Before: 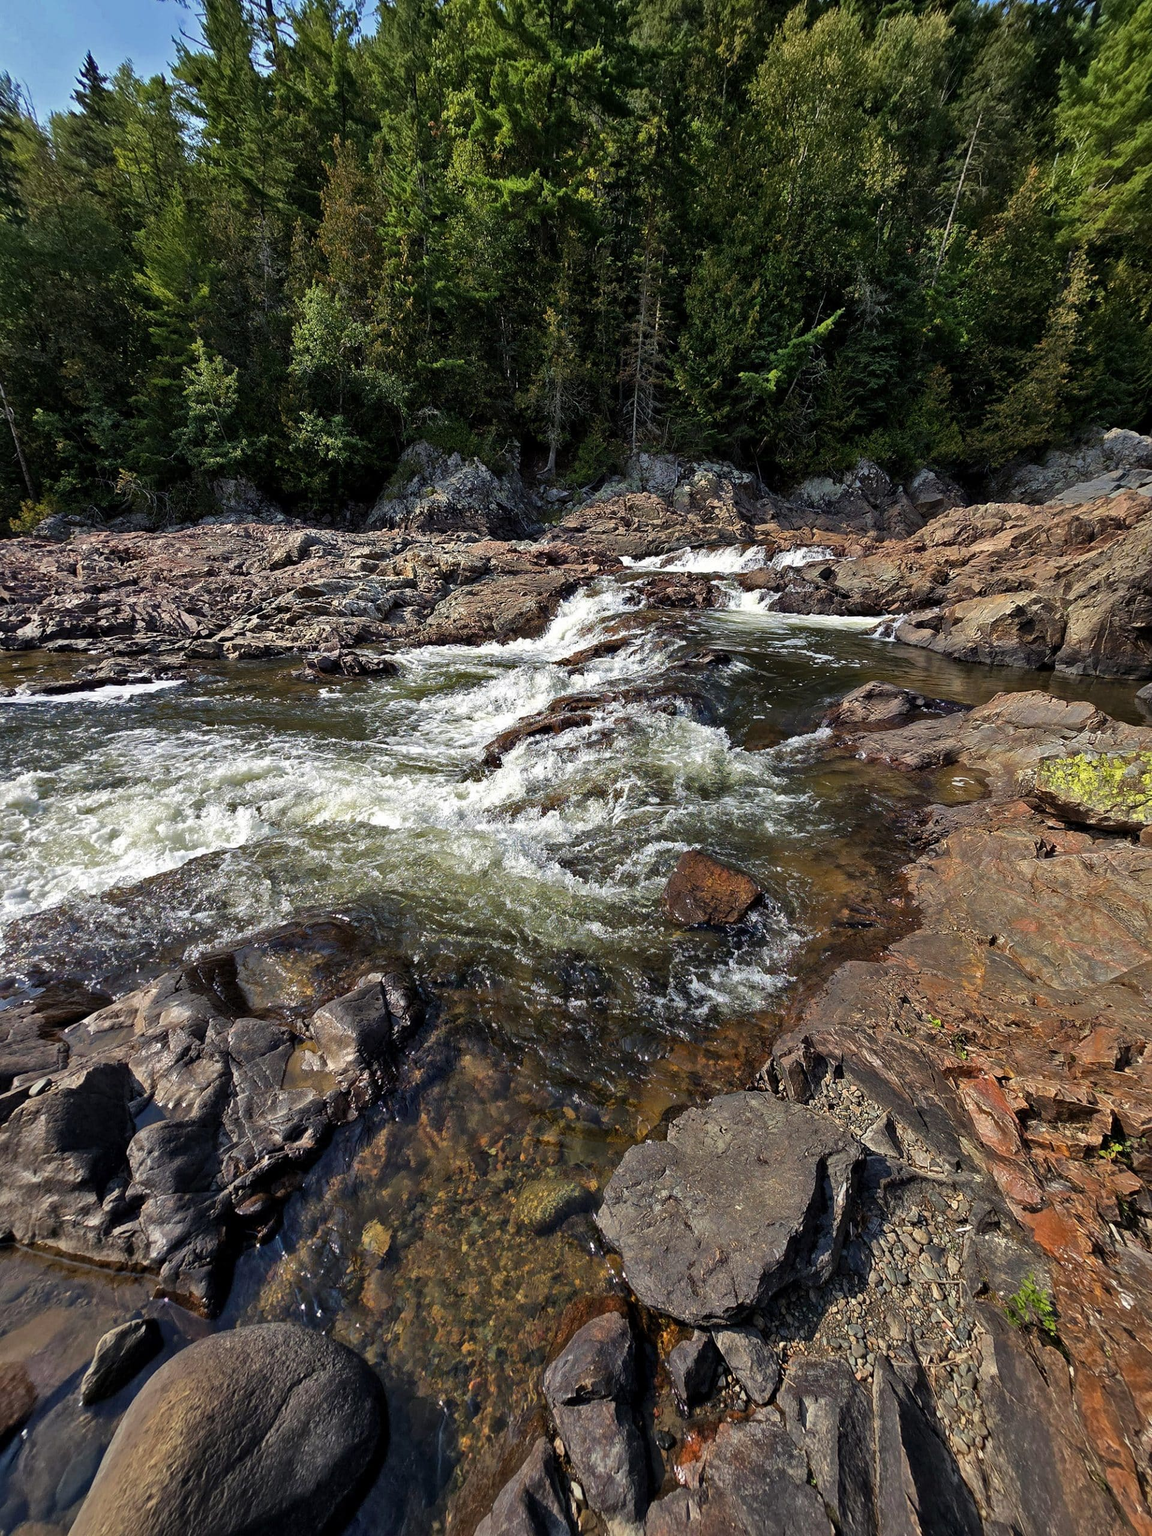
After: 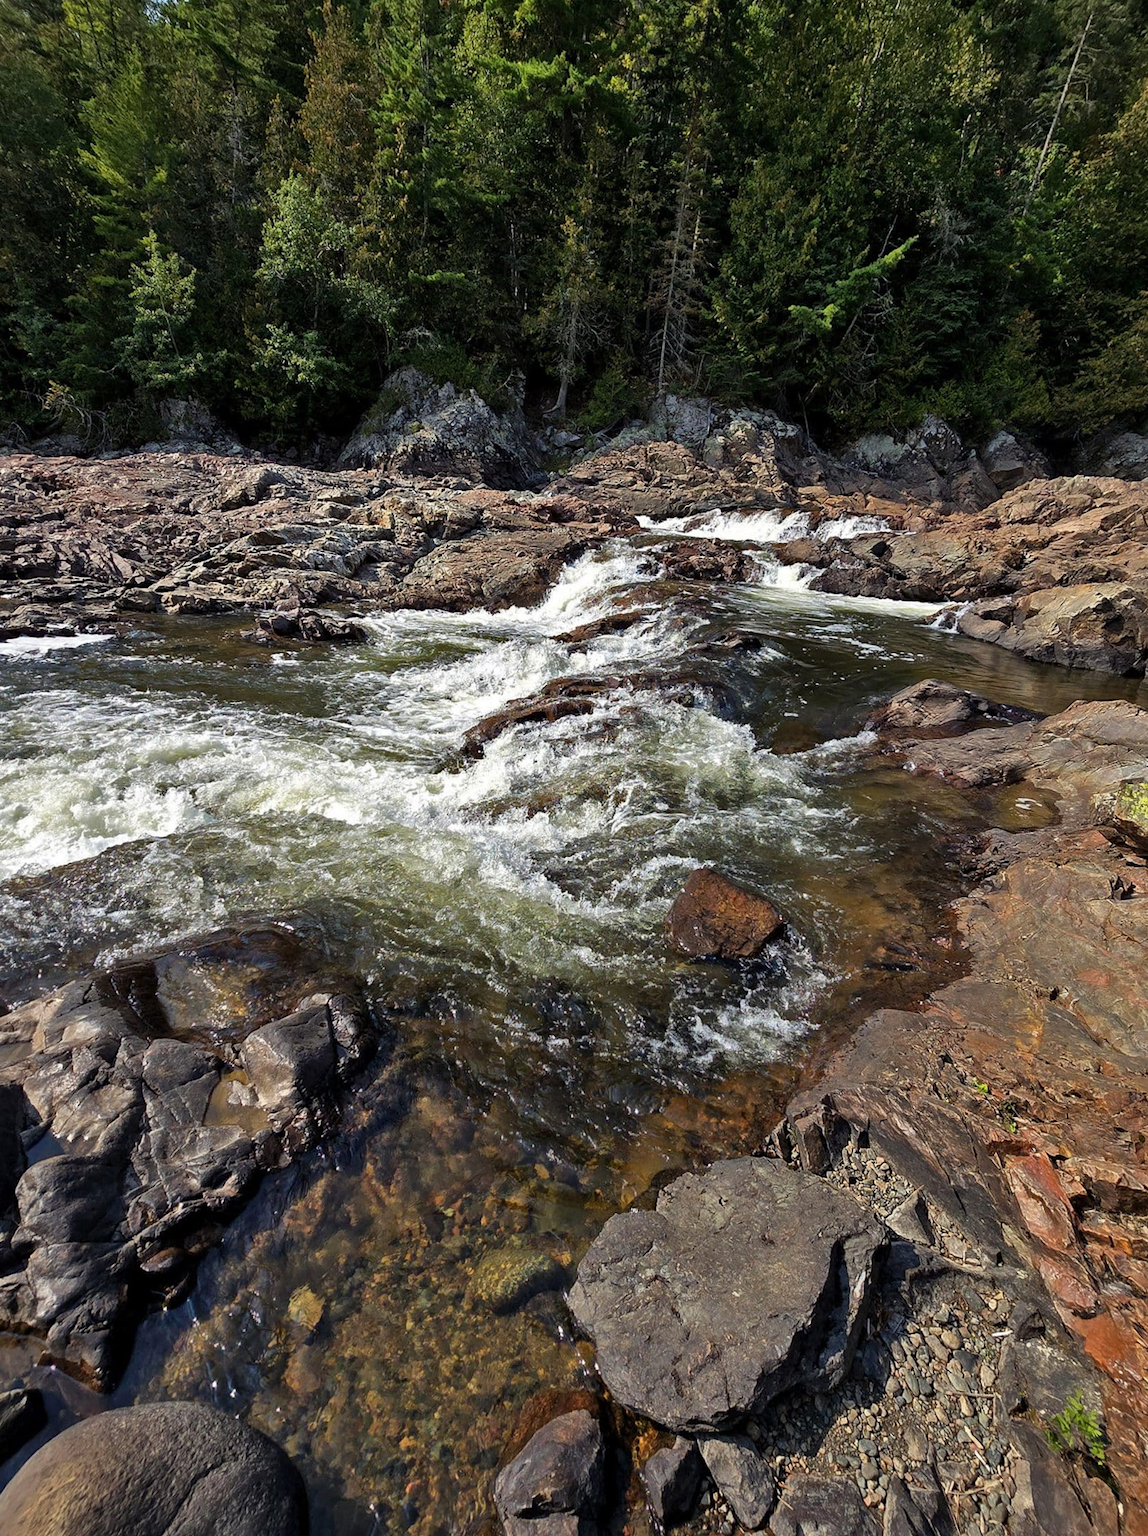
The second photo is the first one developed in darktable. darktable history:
crop and rotate: angle -3.02°, left 5.342%, top 5.226%, right 4.72%, bottom 4.638%
